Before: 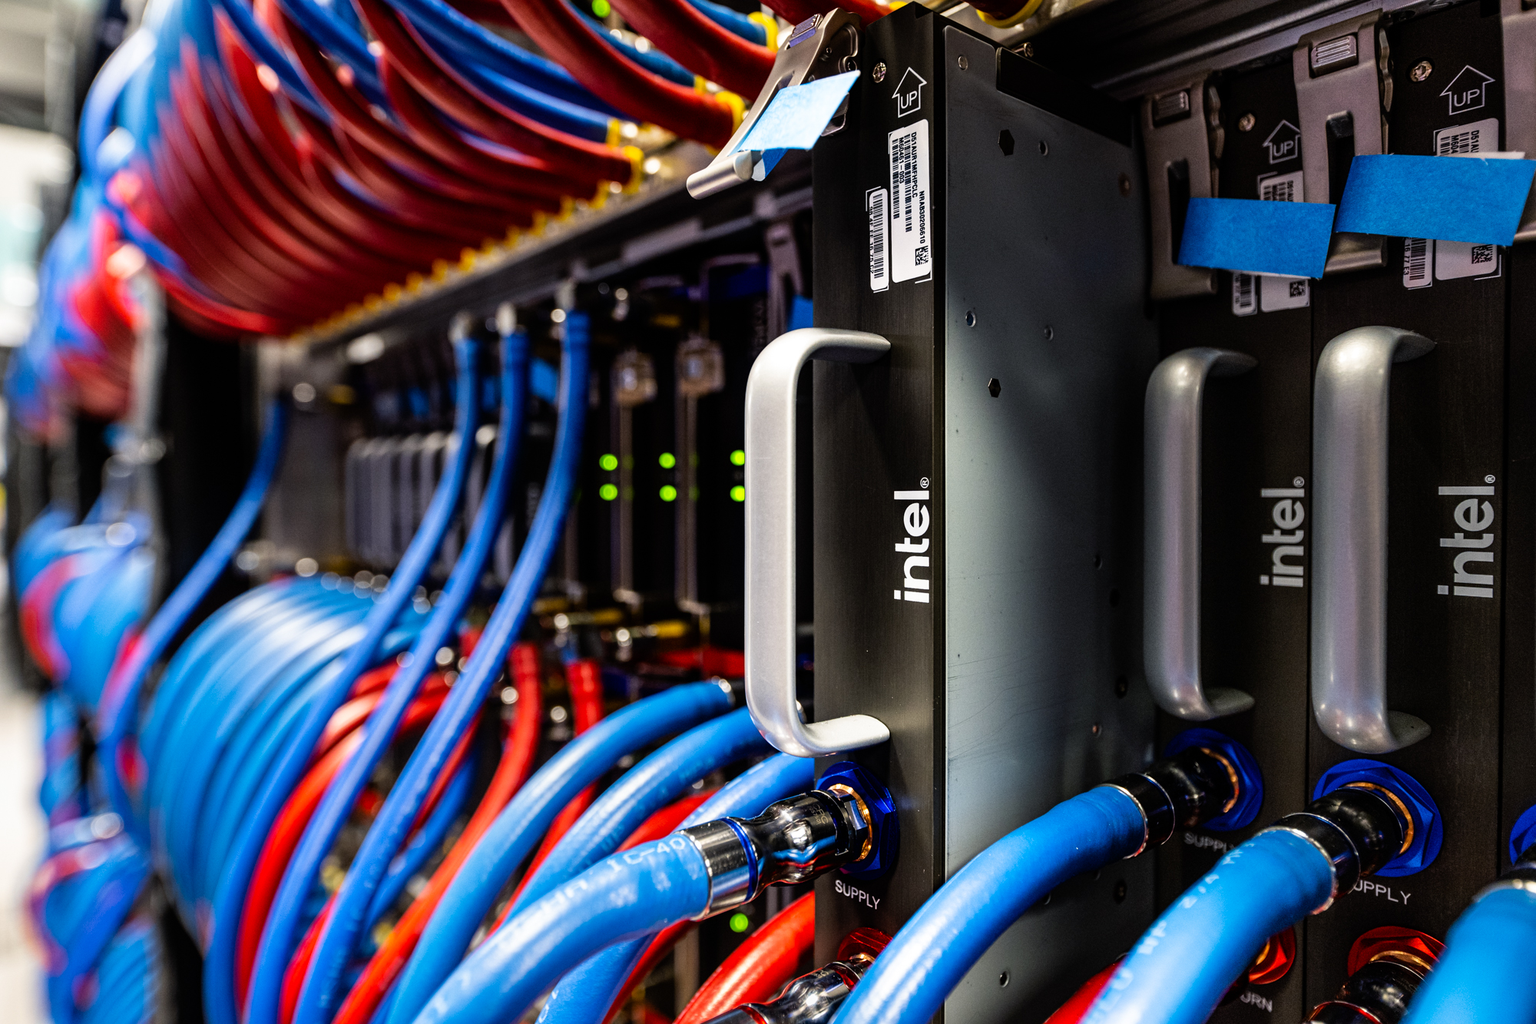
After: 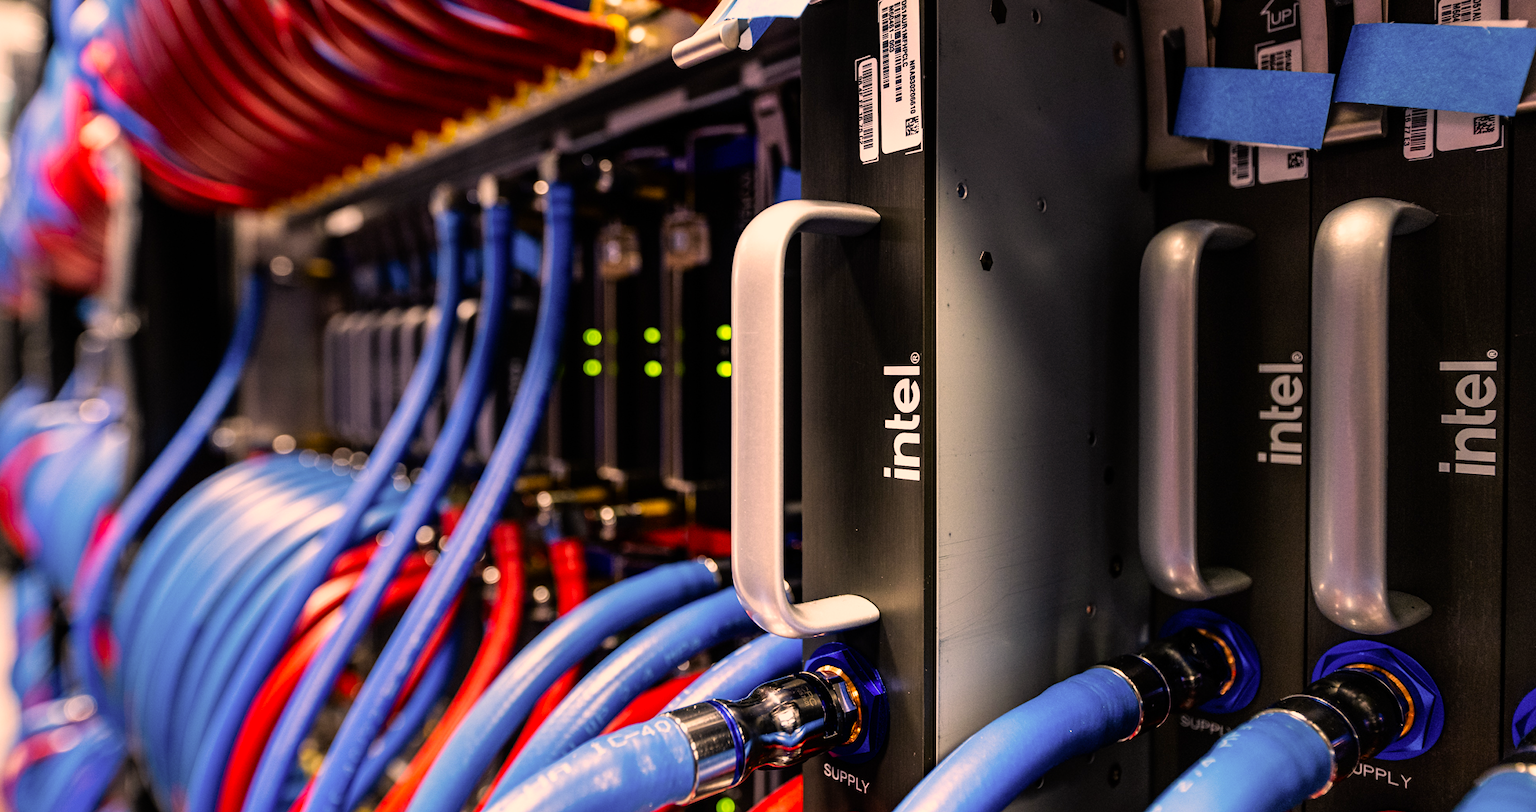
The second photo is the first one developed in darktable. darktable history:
crop and rotate: left 1.852%, top 12.957%, right 0.166%, bottom 9.305%
color correction: highlights a* 17.82, highlights b* 18.91
